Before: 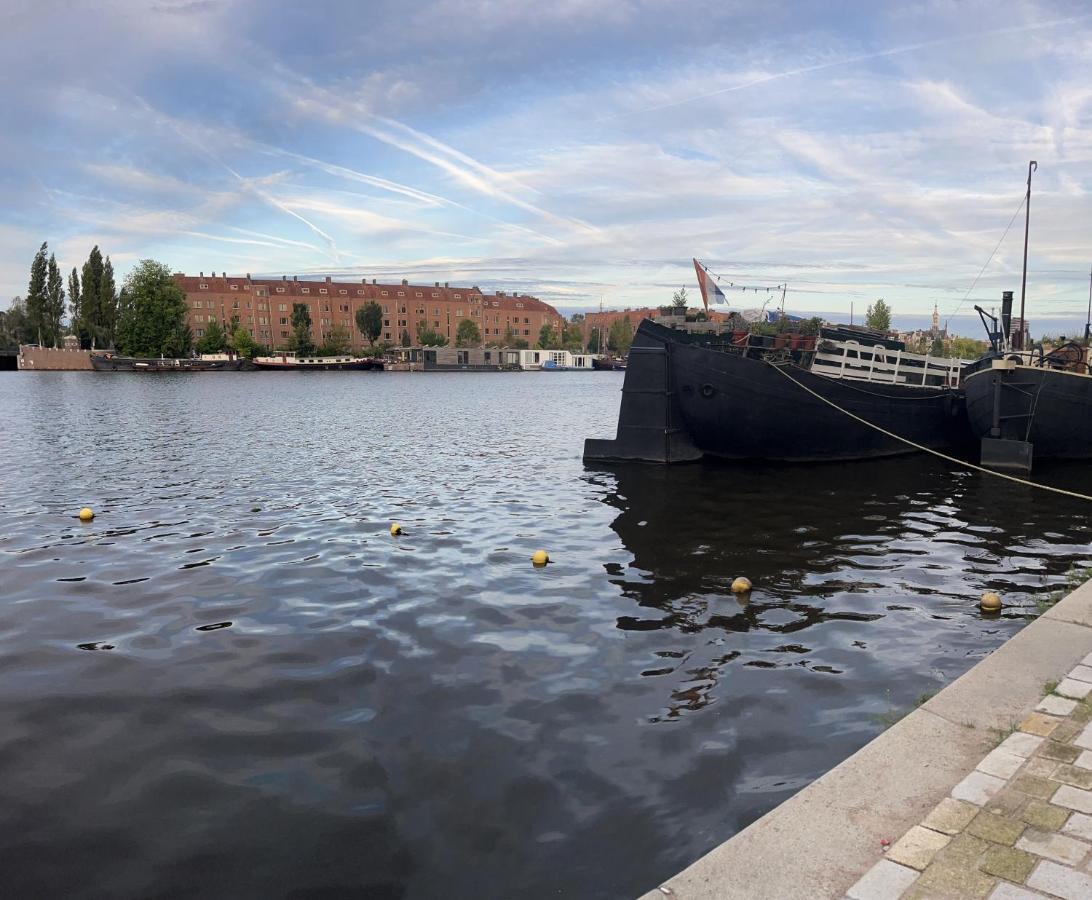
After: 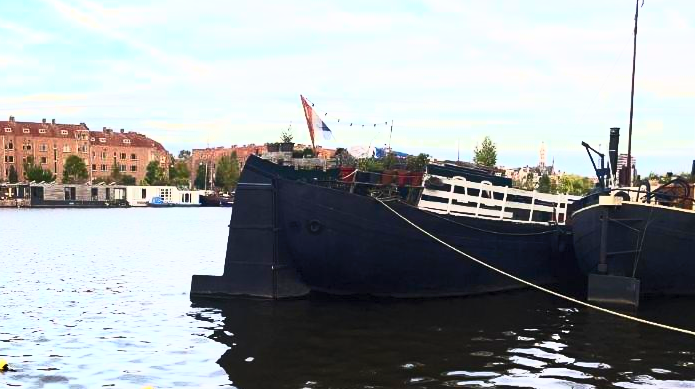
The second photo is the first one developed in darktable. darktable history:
contrast brightness saturation: contrast 0.83, brightness 0.59, saturation 0.59
crop: left 36.005%, top 18.293%, right 0.31%, bottom 38.444%
